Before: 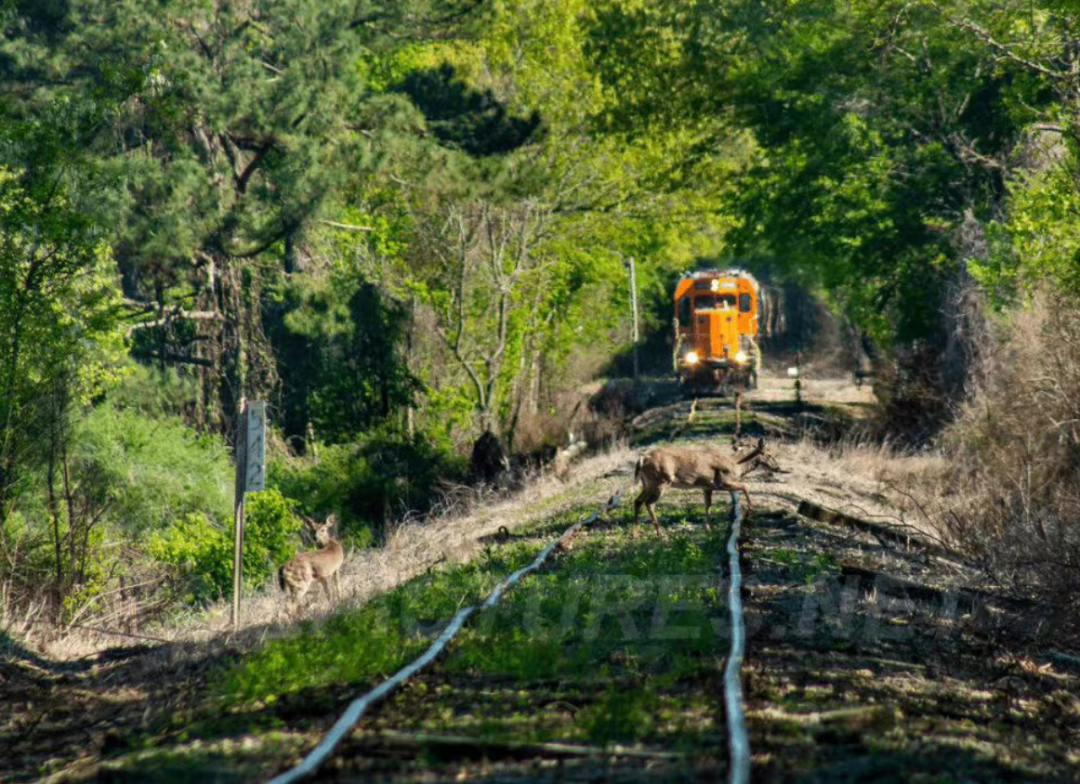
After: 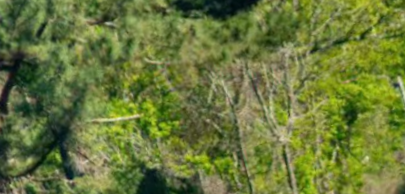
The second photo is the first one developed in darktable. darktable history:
rotate and perspective: rotation -14.8°, crop left 0.1, crop right 0.903, crop top 0.25, crop bottom 0.748
crop: left 15.452%, top 5.459%, right 43.956%, bottom 56.62%
